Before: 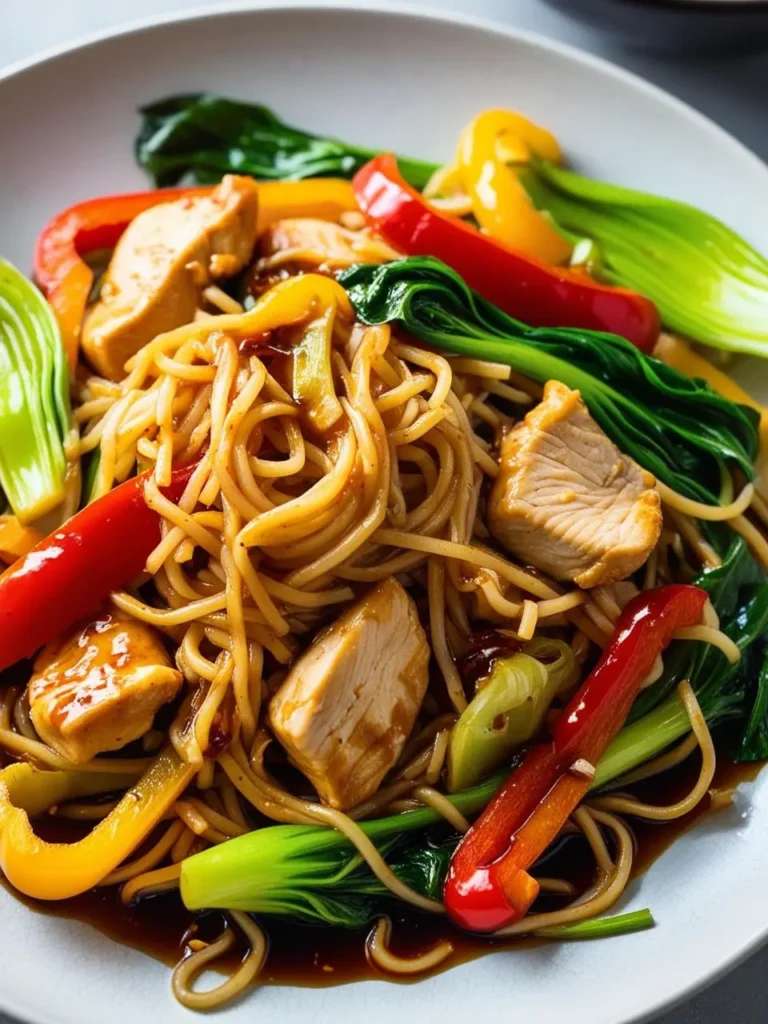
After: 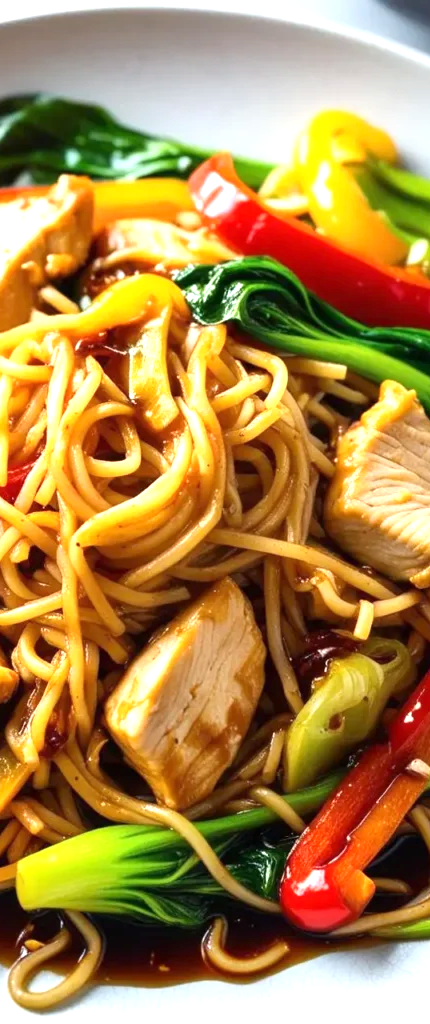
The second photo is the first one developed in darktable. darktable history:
exposure: exposure 0.737 EV, compensate exposure bias true, compensate highlight preservation false
crop: left 21.385%, right 22.559%
